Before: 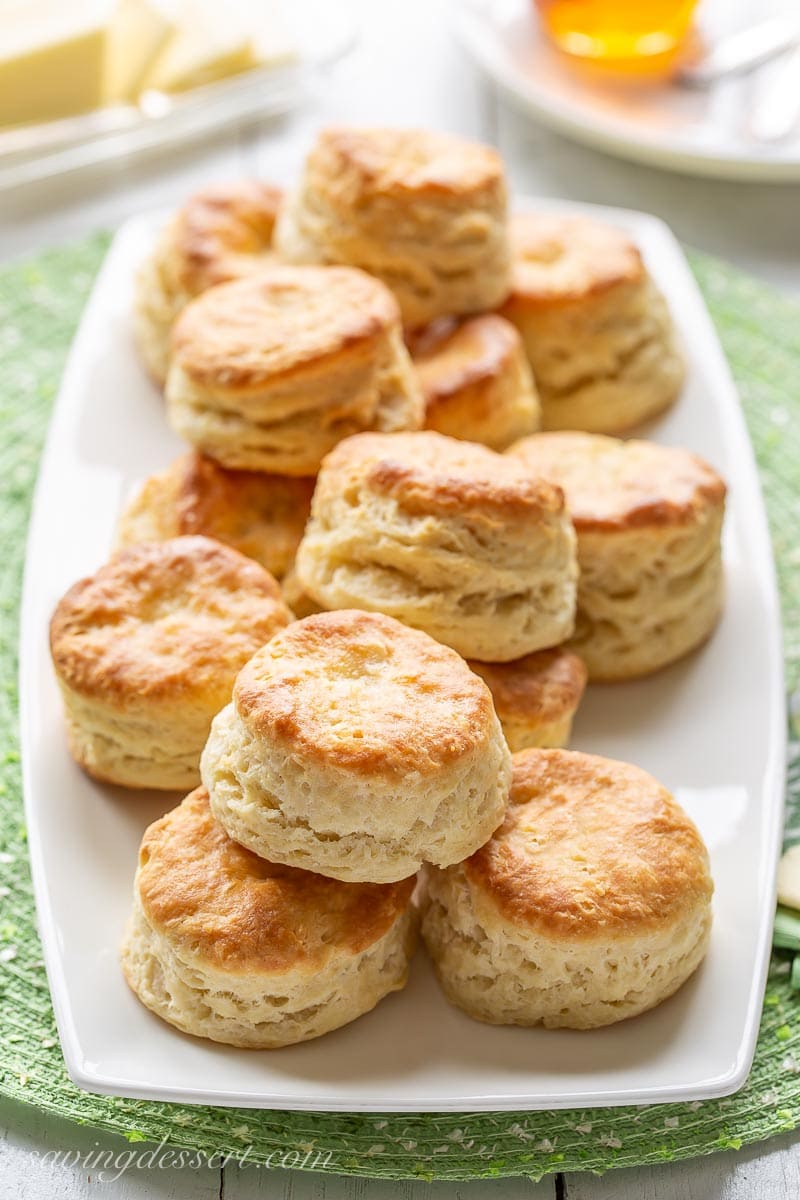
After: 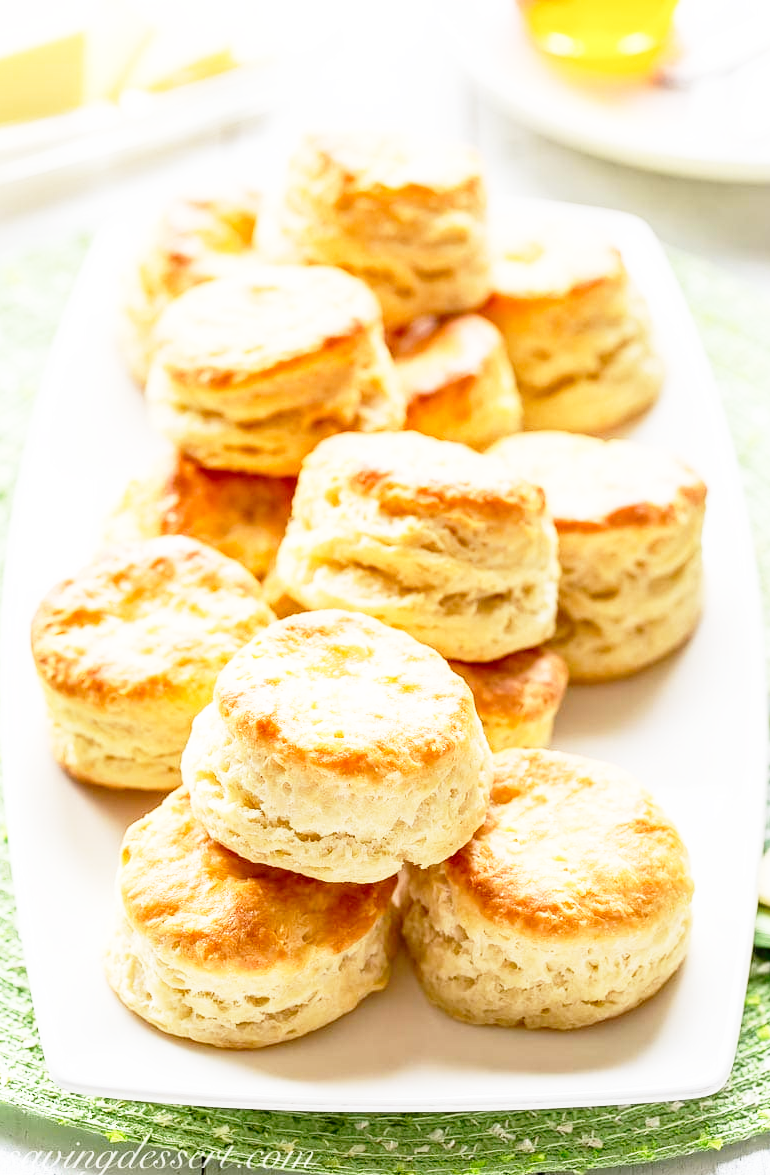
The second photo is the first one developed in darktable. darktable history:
crop and rotate: left 2.539%, right 1.186%, bottom 2.048%
base curve: curves: ch0 [(0, 0) (0.012, 0.01) (0.073, 0.168) (0.31, 0.711) (0.645, 0.957) (1, 1)], preserve colors none
